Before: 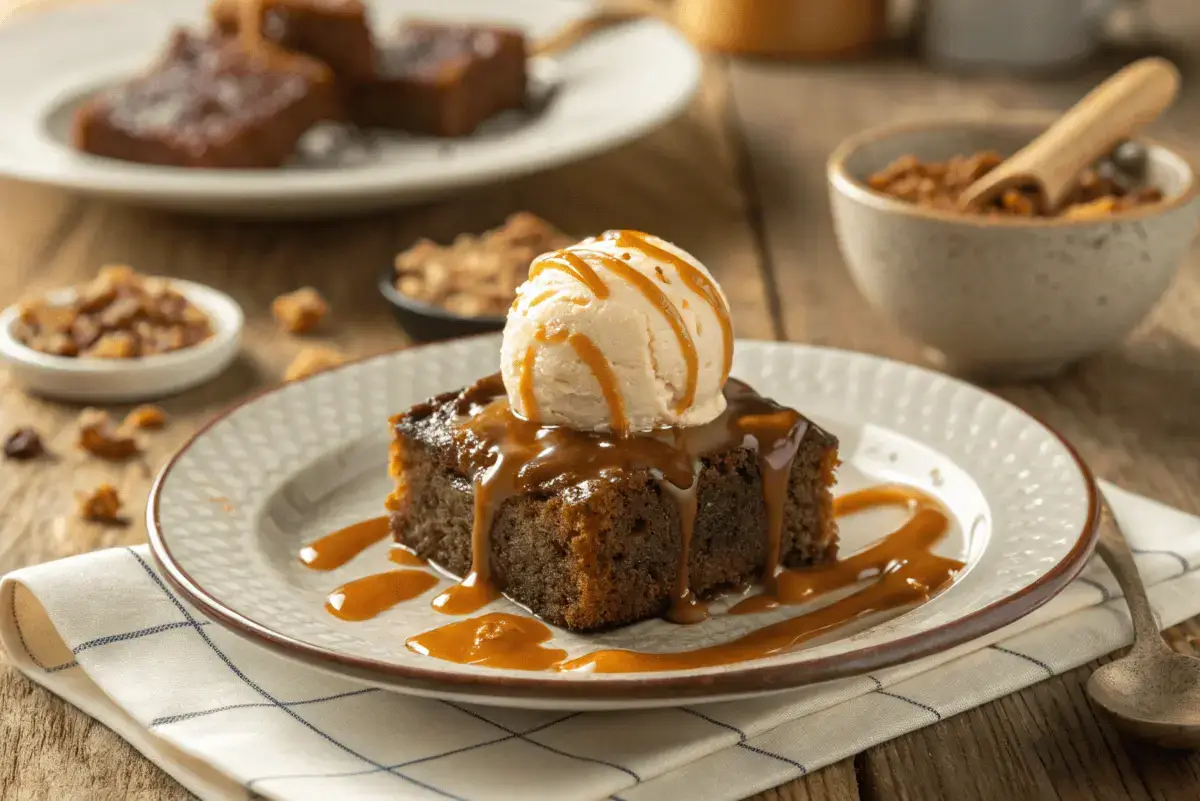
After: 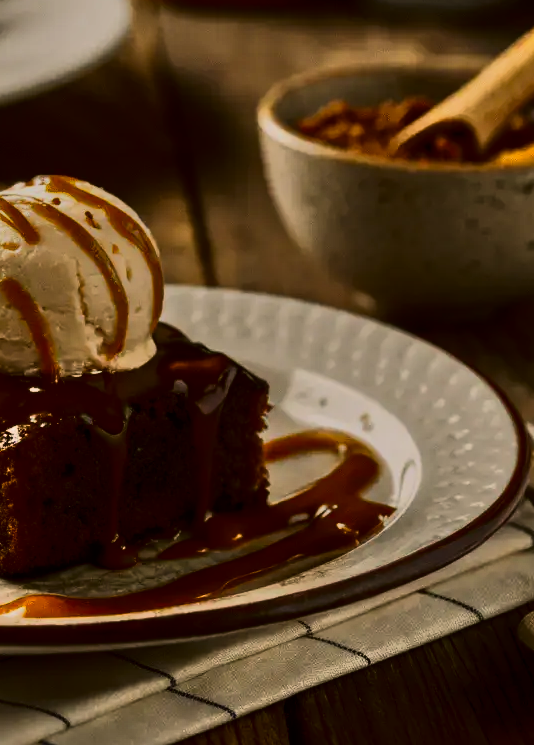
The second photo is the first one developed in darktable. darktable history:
crop: left 47.575%, top 6.872%, right 7.911%
exposure: black level correction -0.002, exposure 0.712 EV, compensate exposure bias true, compensate highlight preservation false
color balance rgb: highlights gain › chroma 2.971%, highlights gain › hue 60.27°, perceptual saturation grading › global saturation 2.074%, perceptual saturation grading › highlights -1.354%, perceptual saturation grading › mid-tones 4.417%, perceptual saturation grading › shadows 6.849%
contrast brightness saturation: contrast 0.238, brightness -0.233, saturation 0.141
tone equalizer: -8 EV -1.99 EV, -7 EV -1.97 EV, -6 EV -1.99 EV, -5 EV -1.98 EV, -4 EV -1.99 EV, -3 EV -1.99 EV, -2 EV -1.97 EV, -1 EV -1.61 EV, +0 EV -2 EV
tone curve: curves: ch0 [(0, 0) (0.071, 0.047) (0.266, 0.26) (0.491, 0.552) (0.753, 0.818) (1, 0.983)]; ch1 [(0, 0) (0.346, 0.307) (0.408, 0.369) (0.463, 0.443) (0.482, 0.493) (0.502, 0.5) (0.517, 0.518) (0.546, 0.587) (0.588, 0.643) (0.651, 0.709) (1, 1)]; ch2 [(0, 0) (0.346, 0.34) (0.434, 0.46) (0.485, 0.494) (0.5, 0.494) (0.517, 0.503) (0.535, 0.545) (0.583, 0.634) (0.625, 0.686) (1, 1)], color space Lab, linked channels, preserve colors none
shadows and highlights: soften with gaussian
